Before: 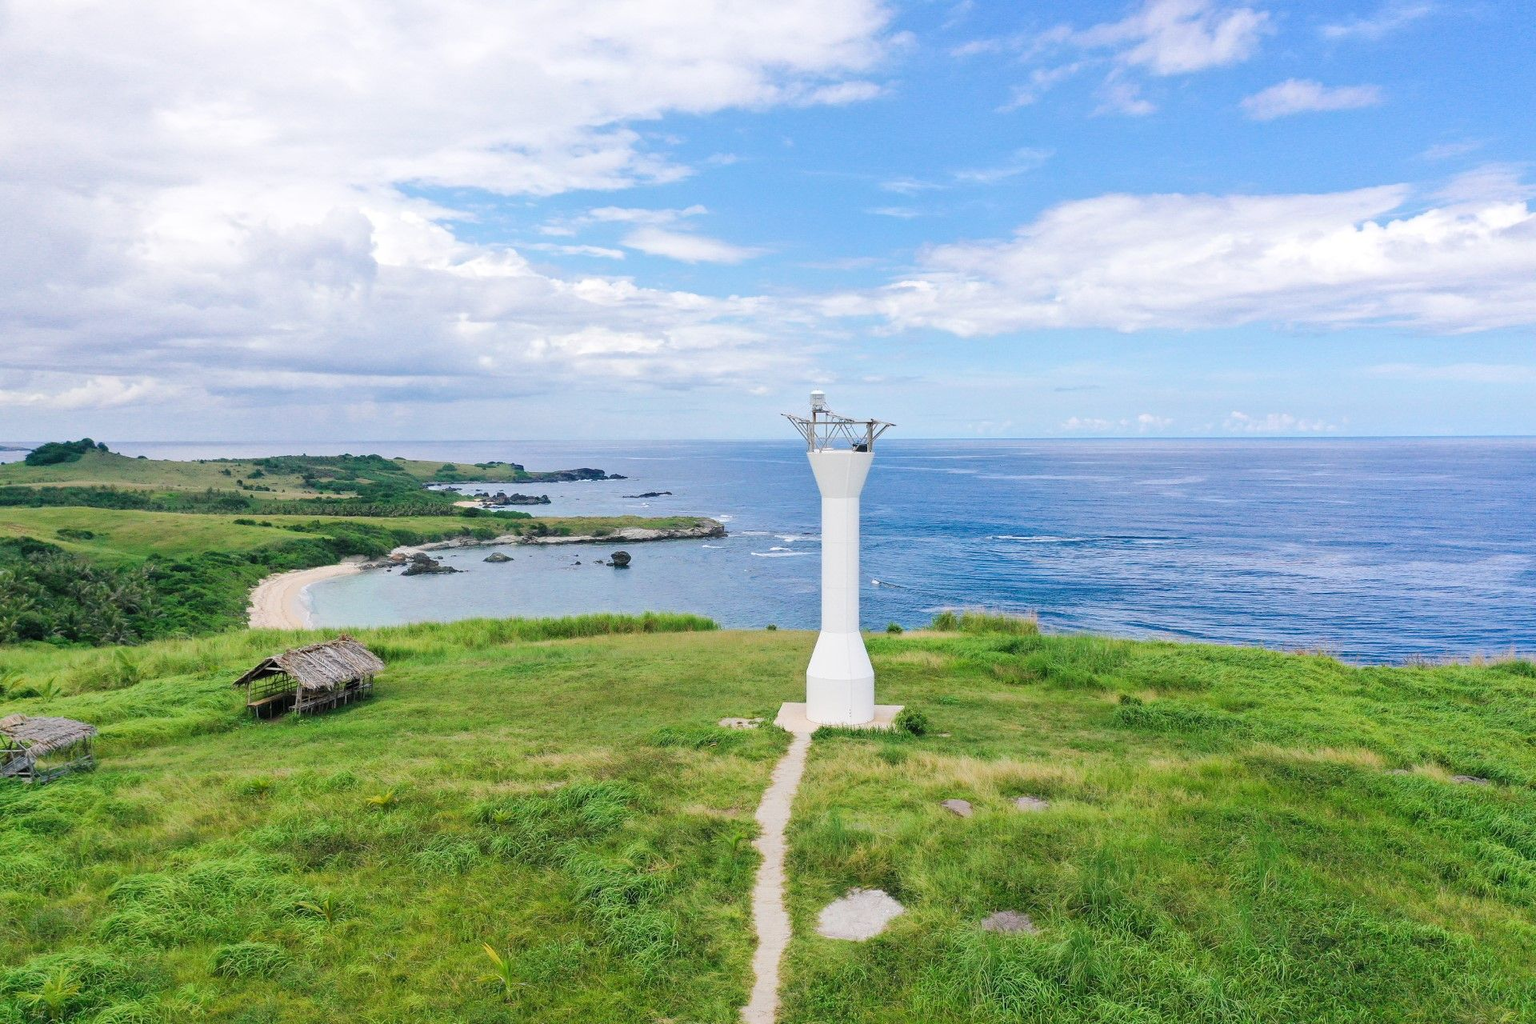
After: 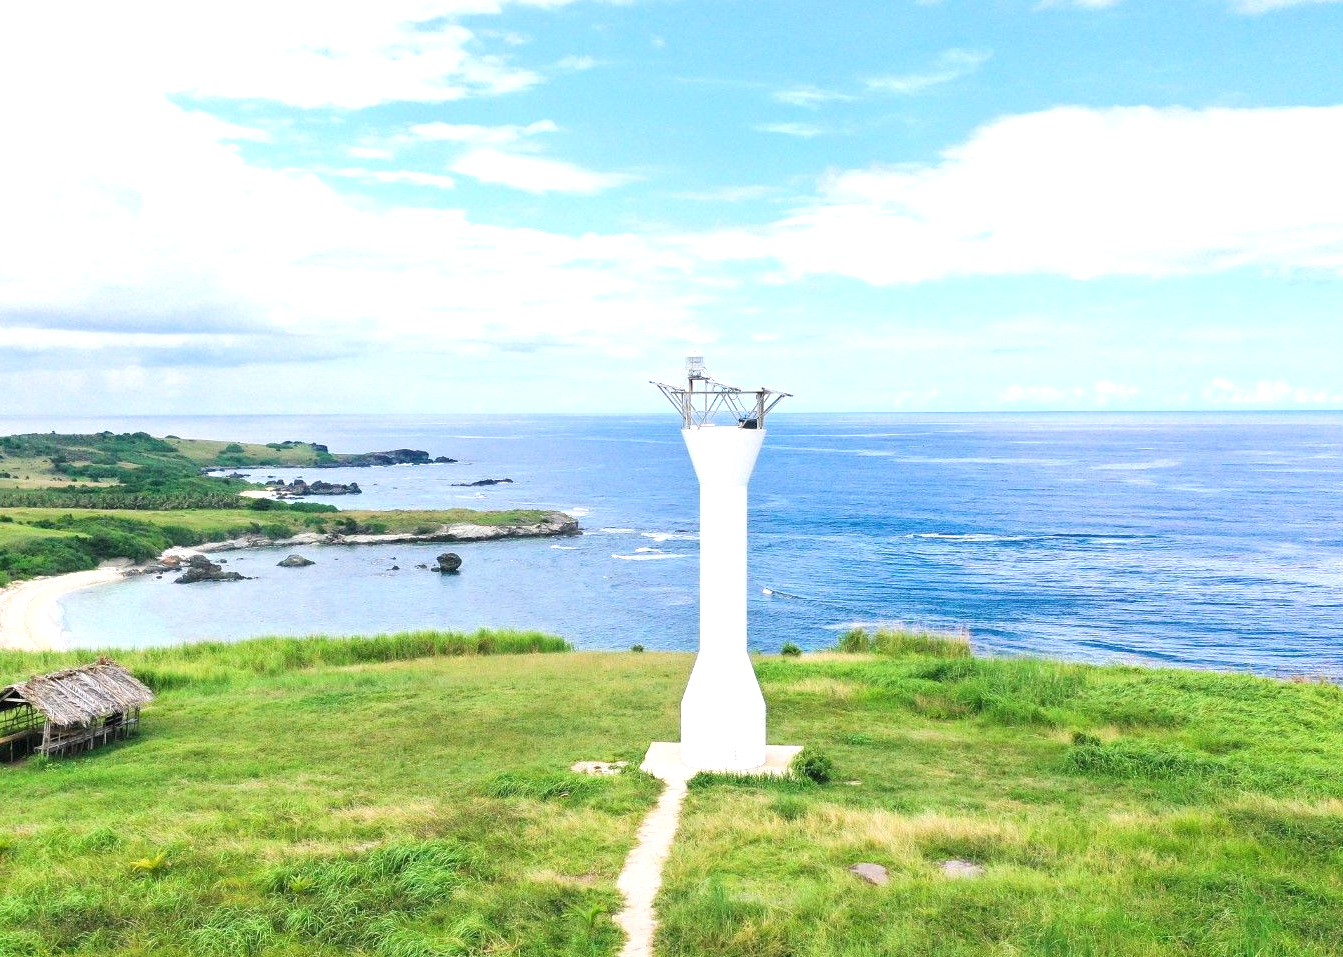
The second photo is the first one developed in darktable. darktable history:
crop and rotate: left 17.046%, top 10.659%, right 12.989%, bottom 14.553%
exposure: black level correction 0, exposure 0.7 EV, compensate exposure bias true, compensate highlight preservation false
